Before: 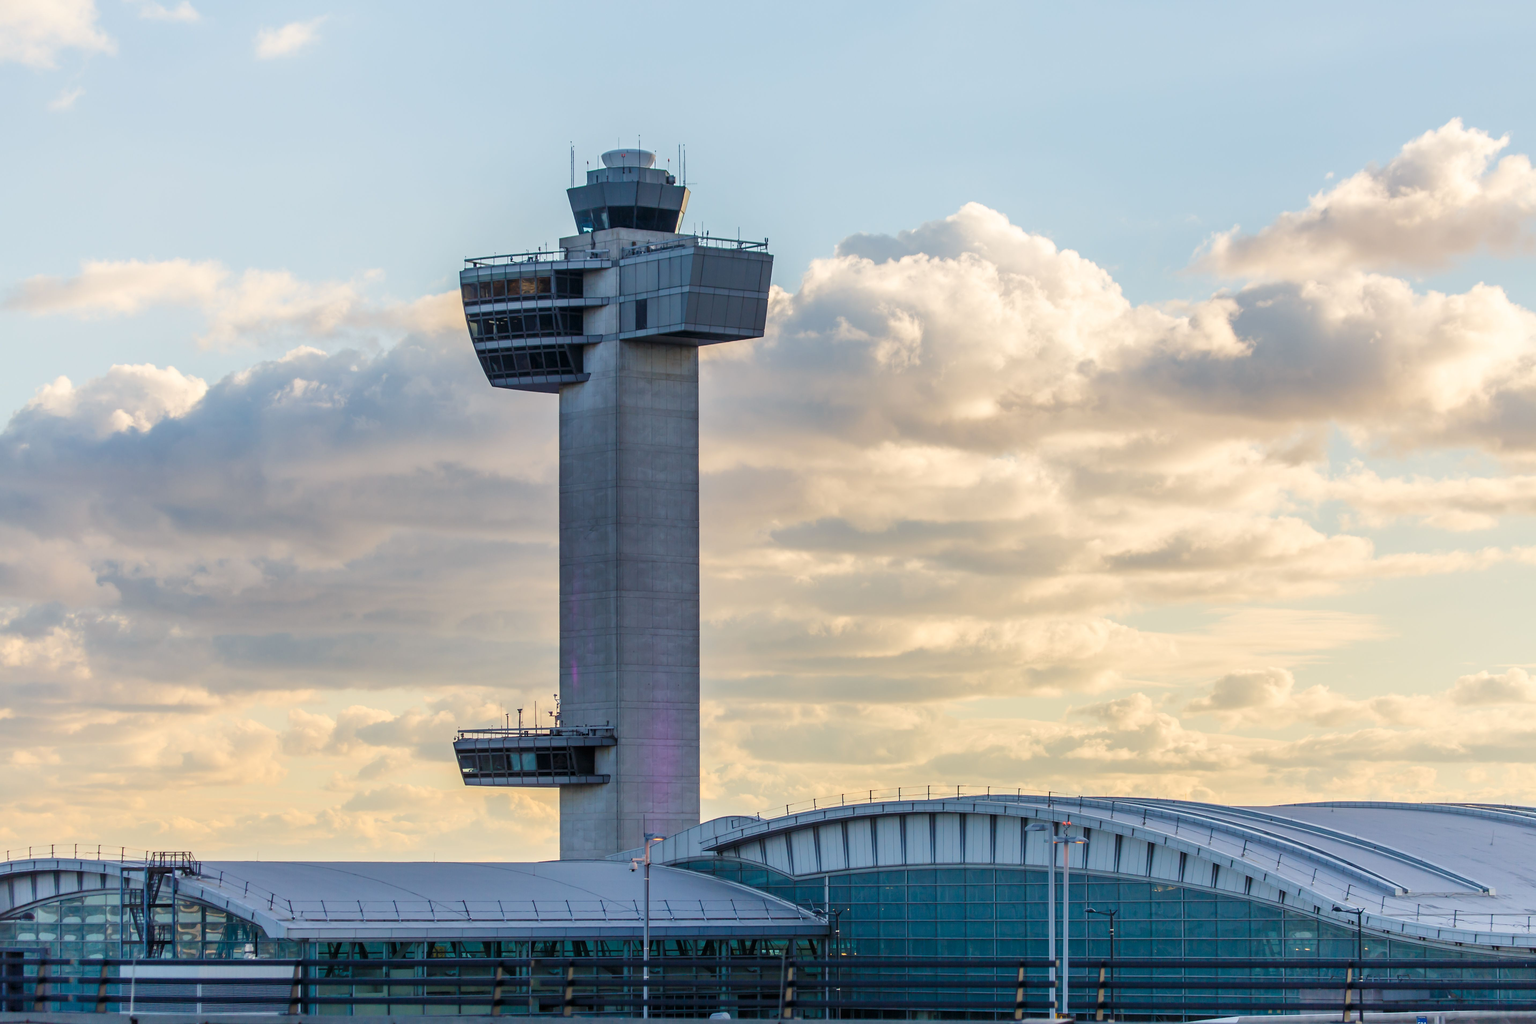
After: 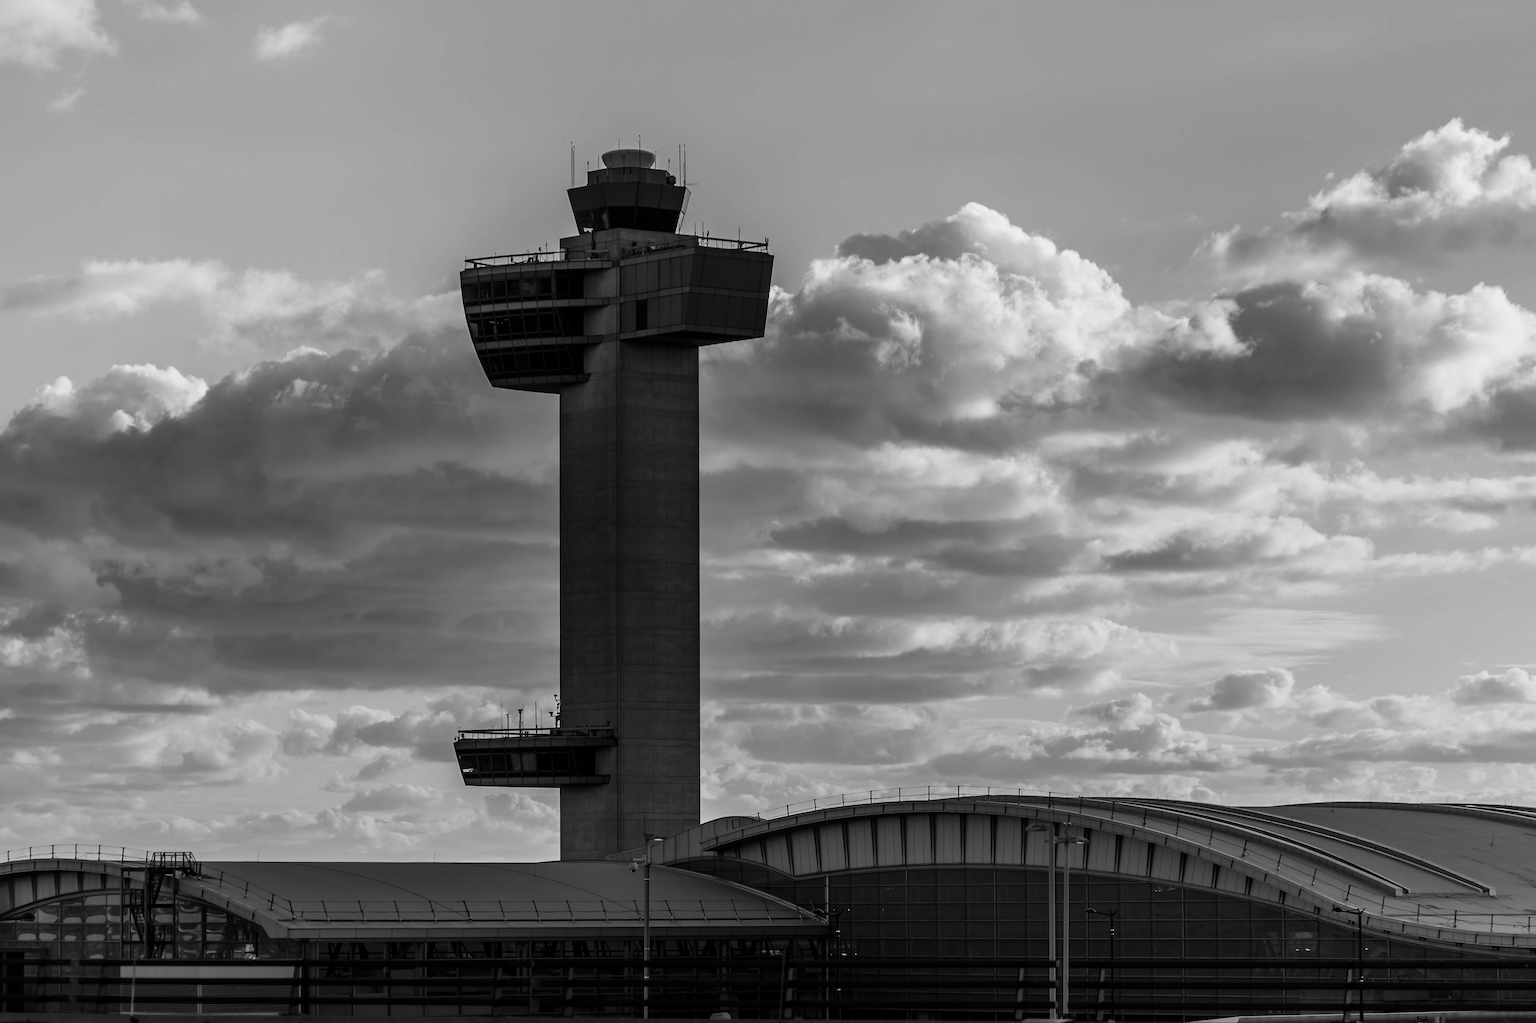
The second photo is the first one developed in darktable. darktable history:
contrast brightness saturation: contrast -0.032, brightness -0.608, saturation -0.988
